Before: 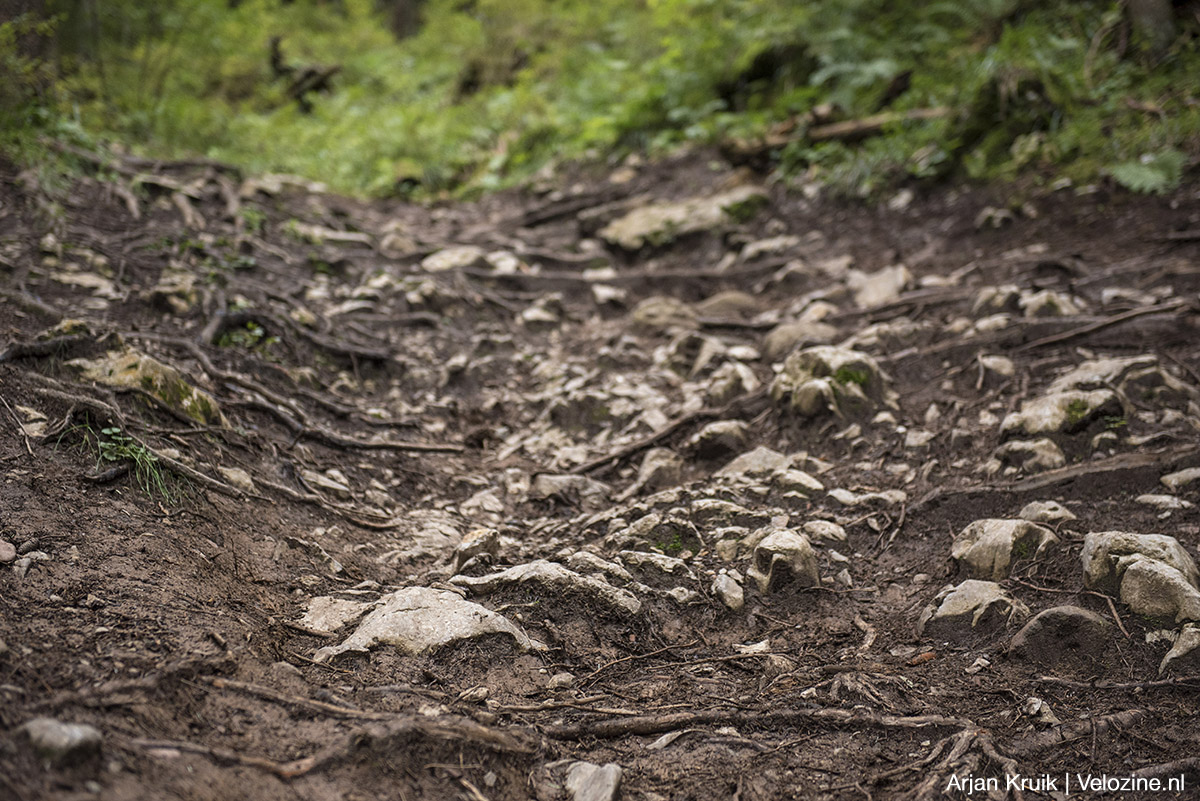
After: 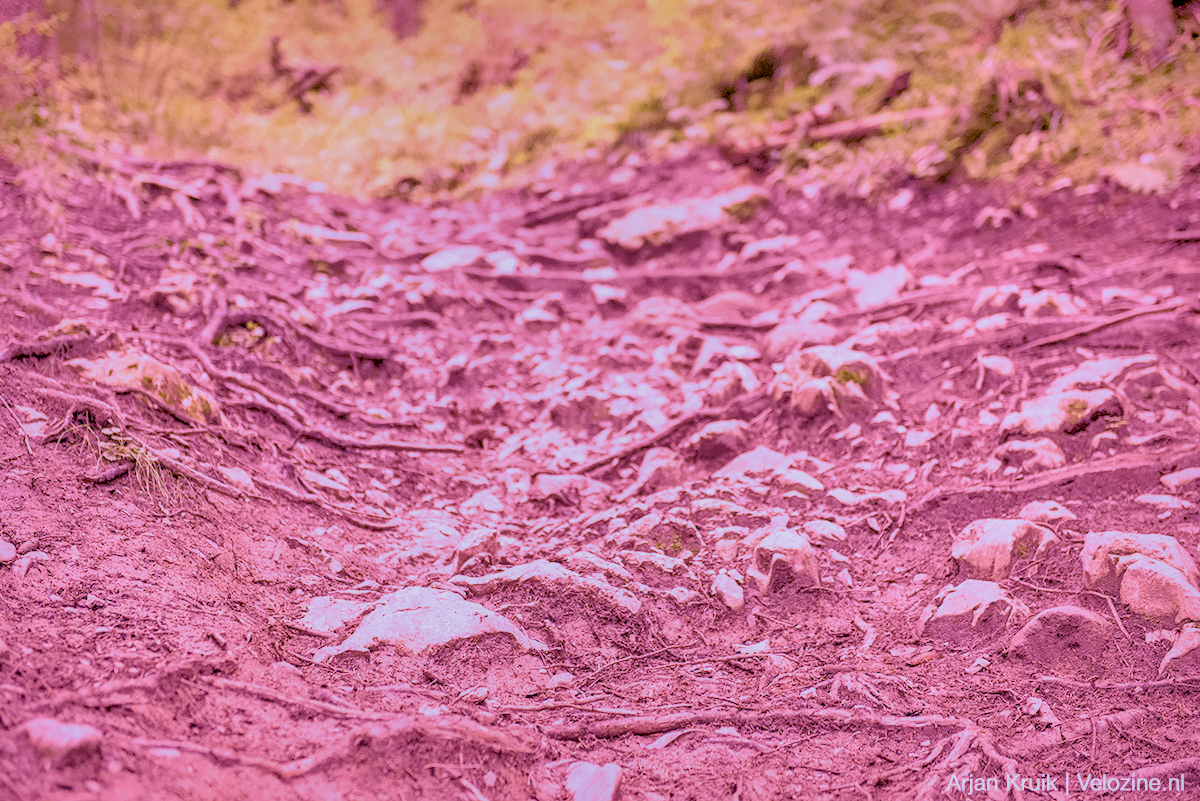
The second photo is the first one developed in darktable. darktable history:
color calibration: illuminant as shot in camera, x 0.358, y 0.373, temperature 4628.91 K
denoise (profiled): preserve shadows 1.52, scattering 0.002, a [-1, 0, 0], compensate highlight preservation false
haze removal: compatibility mode true, adaptive false
highlight reconstruction: on, module defaults
hot pixels: on, module defaults
lens correction: scale 1, crop 1, focal 16, aperture 5.6, distance 1000, camera "Canon EOS RP", lens "Canon RF 16mm F2.8 STM"
white balance: red 2.229, blue 1.46
velvia: strength 45%
local contrast: highlights 60%, shadows 60%, detail 160%
filmic rgb "scene-referred default": black relative exposure -7.65 EV, white relative exposure 4.56 EV, hardness 3.61
color balance rgb: perceptual saturation grading › global saturation 35%, perceptual saturation grading › highlights -30%, perceptual saturation grading › shadows 35%, perceptual brilliance grading › global brilliance 3%, perceptual brilliance grading › highlights -3%, perceptual brilliance grading › shadows 3%
shadows and highlights: shadows 40, highlights -60
